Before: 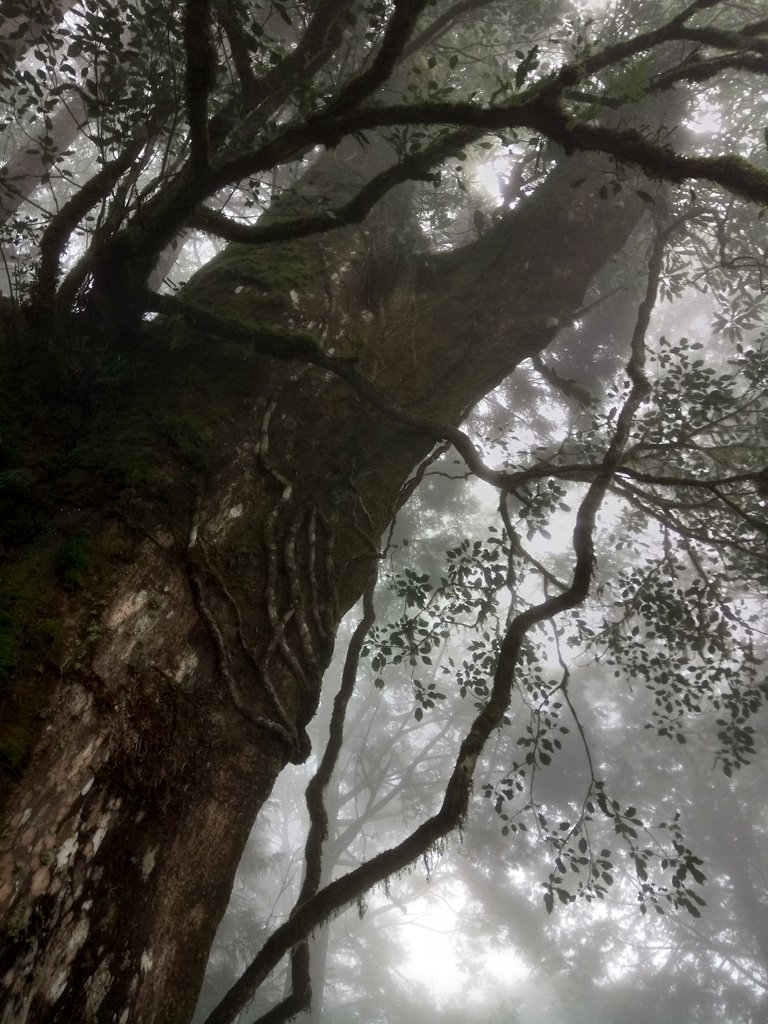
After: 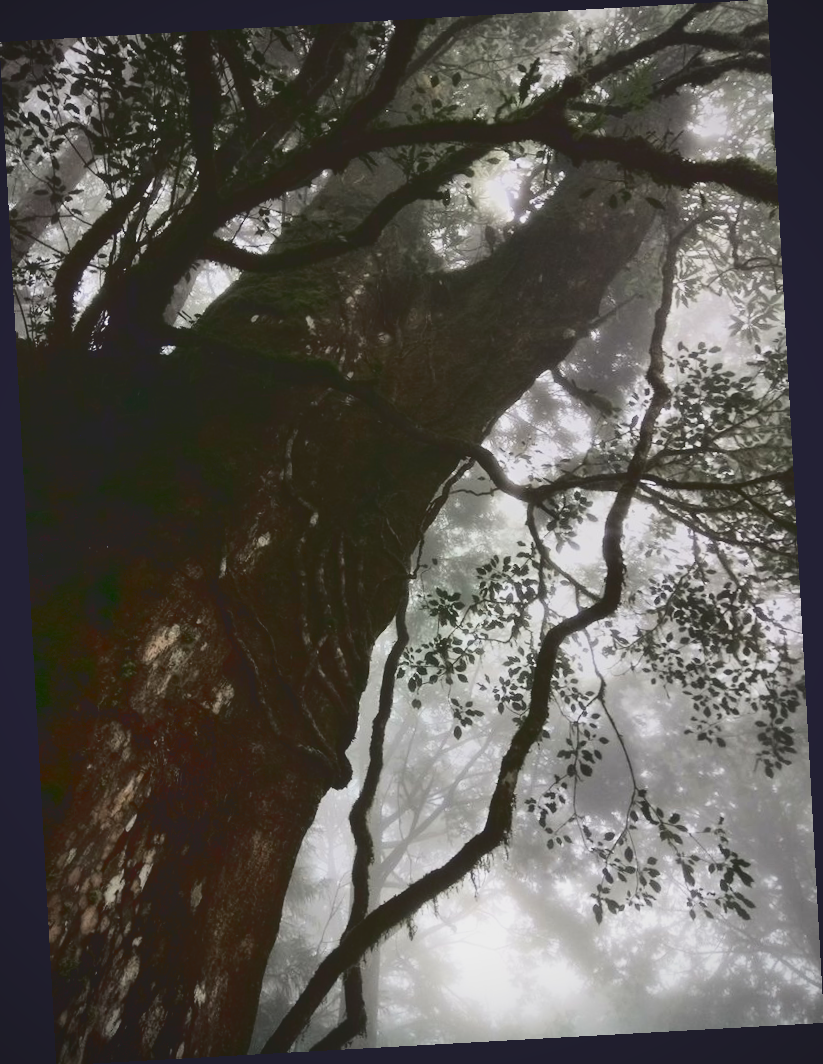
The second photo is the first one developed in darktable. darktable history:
sharpen: radius 2.883, amount 0.868, threshold 47.523
tone curve: curves: ch0 [(0, 0.129) (0.187, 0.207) (0.729, 0.789) (1, 1)], color space Lab, linked channels, preserve colors none
levels: levels [0, 0.476, 0.951]
filmic rgb: black relative exposure -7.65 EV, white relative exposure 4.56 EV, hardness 3.61, color science v6 (2022)
rotate and perspective: rotation -3.18°, automatic cropping off
vignetting: fall-off radius 60.92%
